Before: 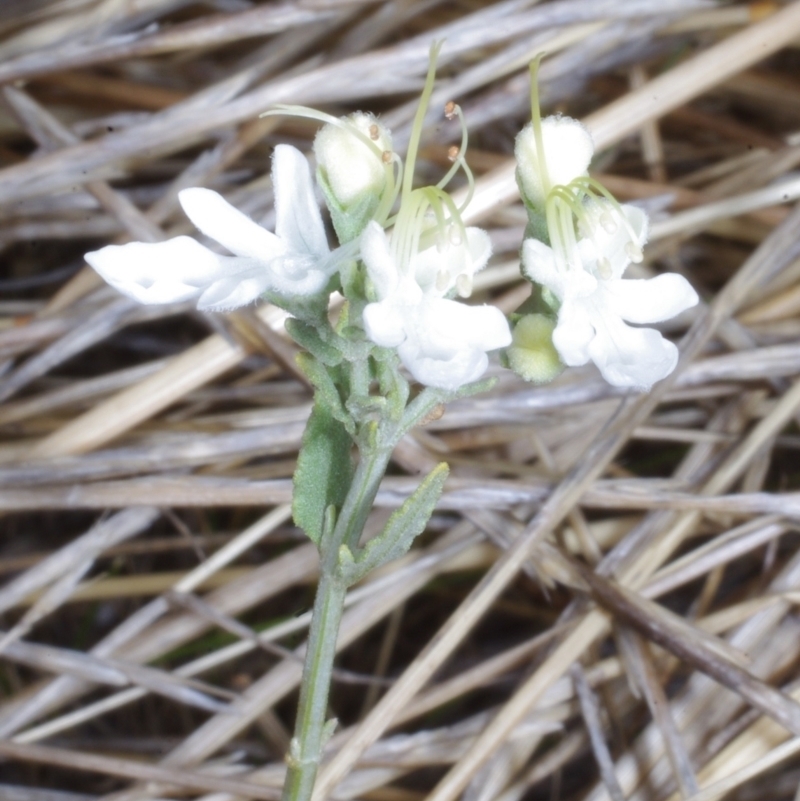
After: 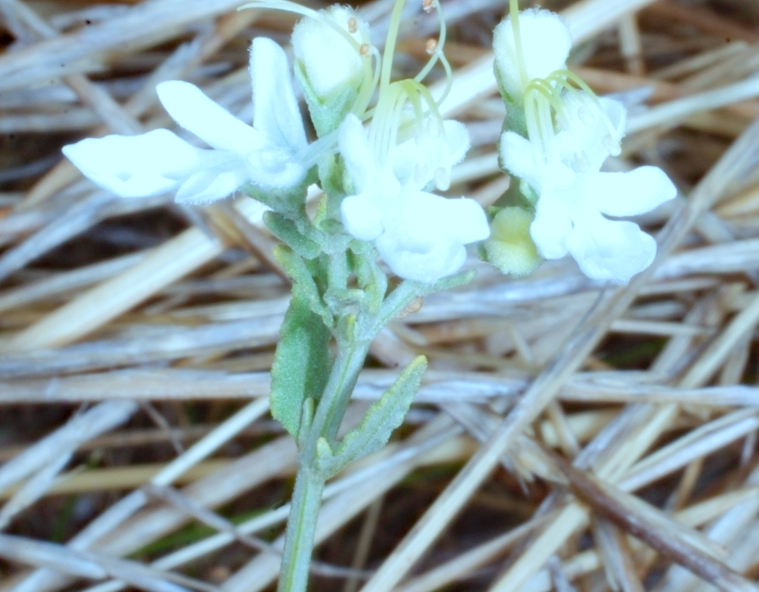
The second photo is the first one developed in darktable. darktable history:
crop and rotate: left 2.873%, top 13.476%, right 2.242%, bottom 12.581%
base curve: curves: ch0 [(0, 0) (0.472, 0.508) (1, 1)], preserve colors none
exposure: black level correction 0.001, compensate highlight preservation false
color correction: highlights a* -11.94, highlights b* -15.84
levels: black 0.031%, levels [0, 0.445, 1]
haze removal: compatibility mode true, adaptive false
